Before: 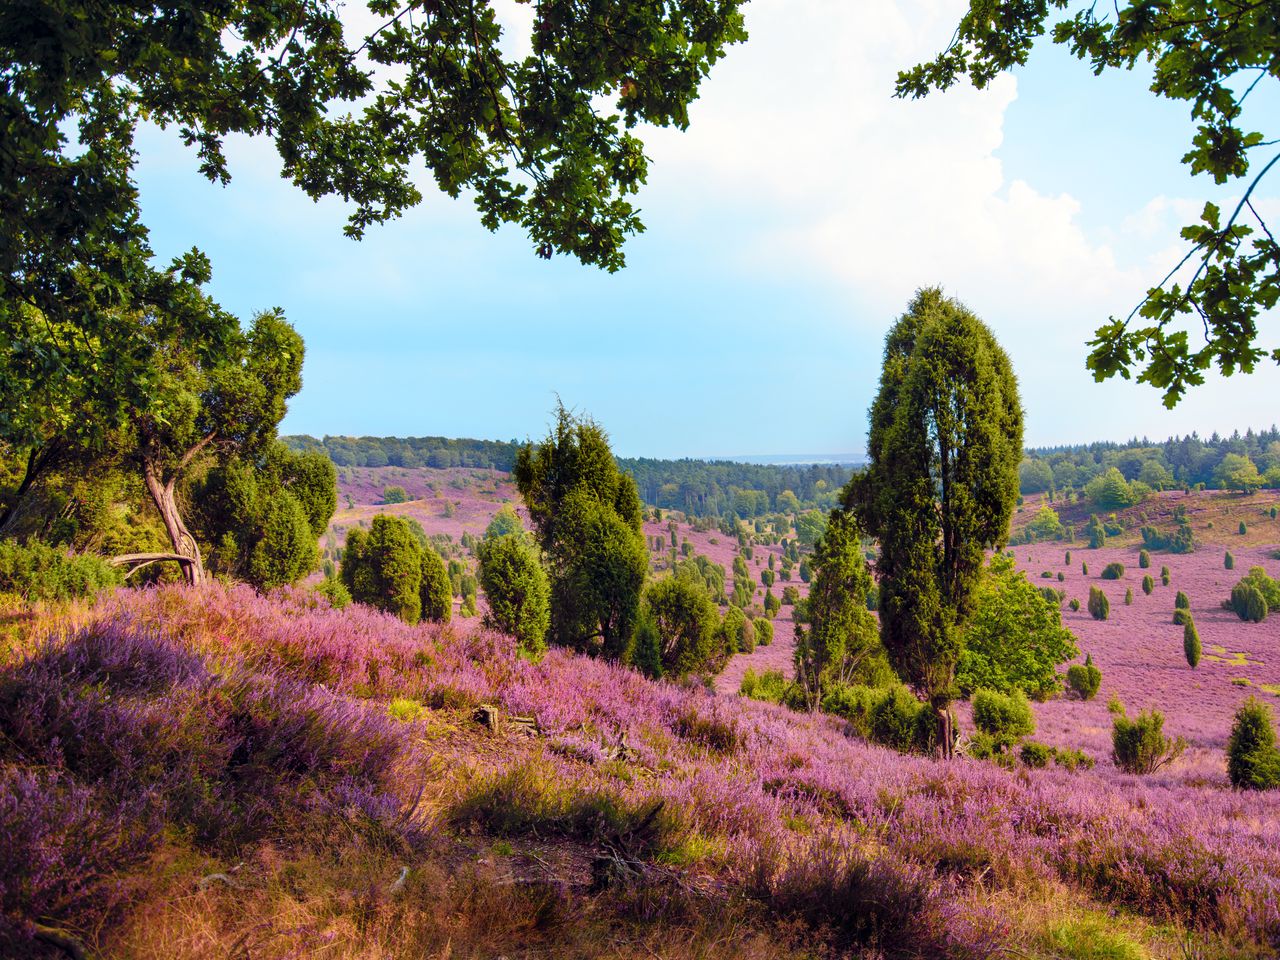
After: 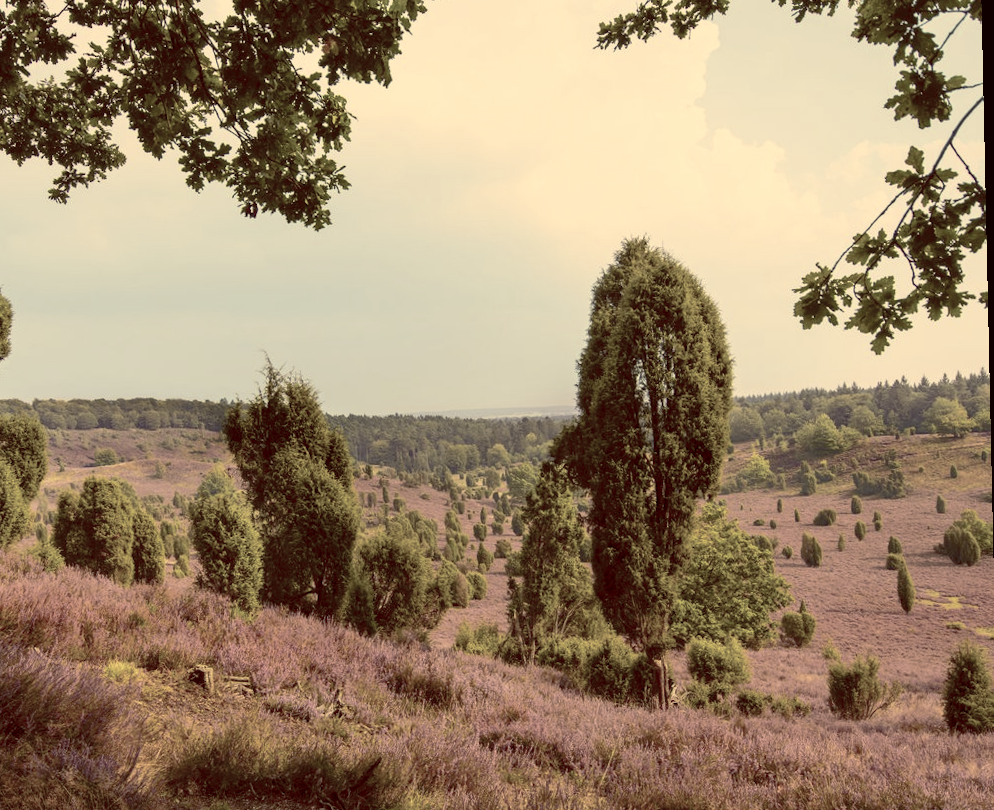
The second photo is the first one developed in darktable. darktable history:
color balance rgb: shadows lift › luminance 1%, shadows lift › chroma 0.2%, shadows lift › hue 20°, power › luminance 1%, power › chroma 0.4%, power › hue 34°, highlights gain › luminance 0.8%, highlights gain › chroma 0.4%, highlights gain › hue 44°, global offset › chroma 0.4%, global offset › hue 34°, white fulcrum 0.08 EV, linear chroma grading › shadows -7%, linear chroma grading › highlights -7%, linear chroma grading › global chroma -10%, linear chroma grading › mid-tones -8%, perceptual saturation grading › global saturation -28%, perceptual saturation grading › highlights -20%, perceptual saturation grading › mid-tones -24%, perceptual saturation grading › shadows -24%, perceptual brilliance grading › global brilliance -1%, perceptual brilliance grading › highlights -1%, perceptual brilliance grading › mid-tones -1%, perceptual brilliance grading › shadows -1%, global vibrance -17%, contrast -6%
levels: levels [0.026, 0.507, 0.987]
color correction: highlights a* 2.72, highlights b* 22.8
crop: left 23.095%, top 5.827%, bottom 11.854%
rotate and perspective: rotation -1.24°, automatic cropping off
